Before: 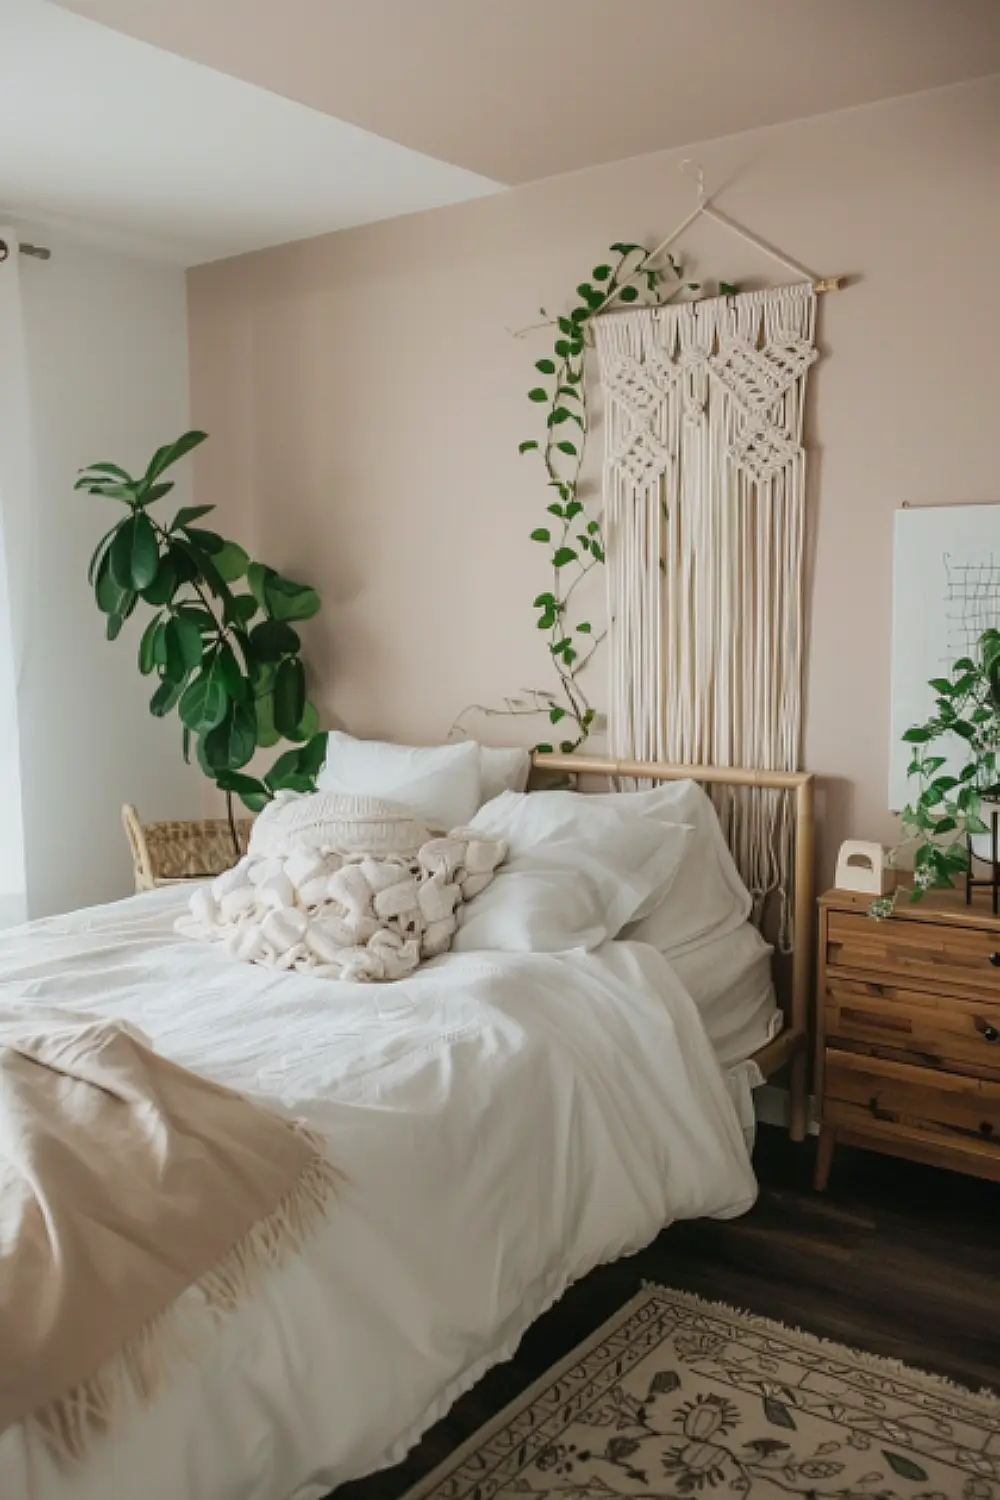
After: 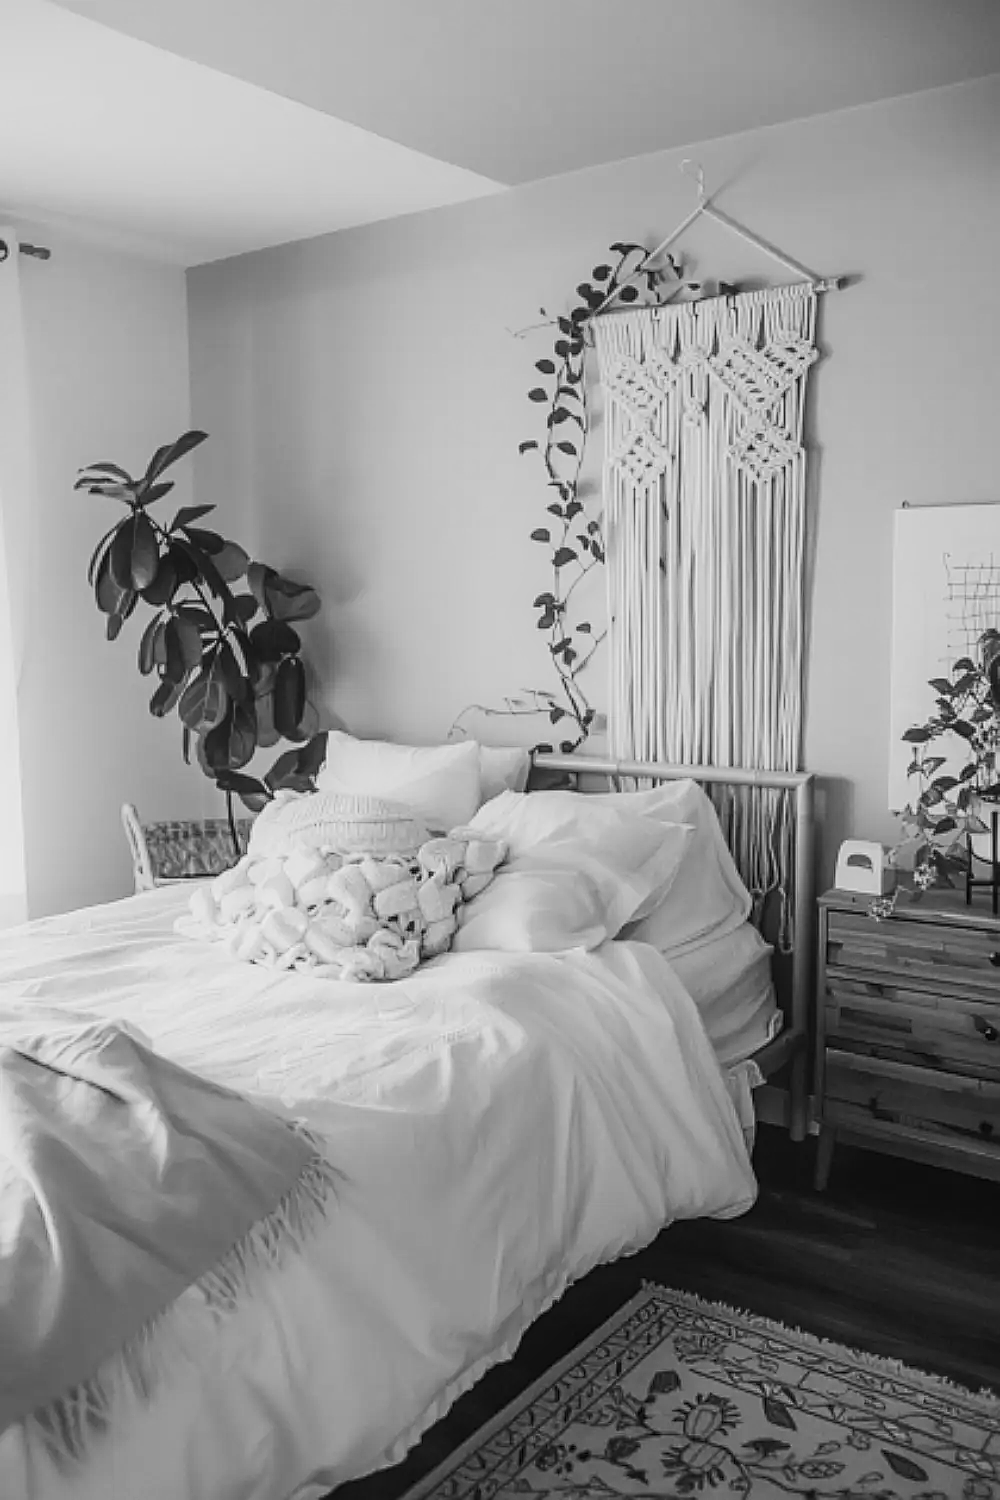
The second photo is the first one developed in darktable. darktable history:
sharpen: on, module defaults
contrast brightness saturation: contrast 0.23, brightness 0.1, saturation 0.29
monochrome: a 14.95, b -89.96
local contrast: detail 110%
